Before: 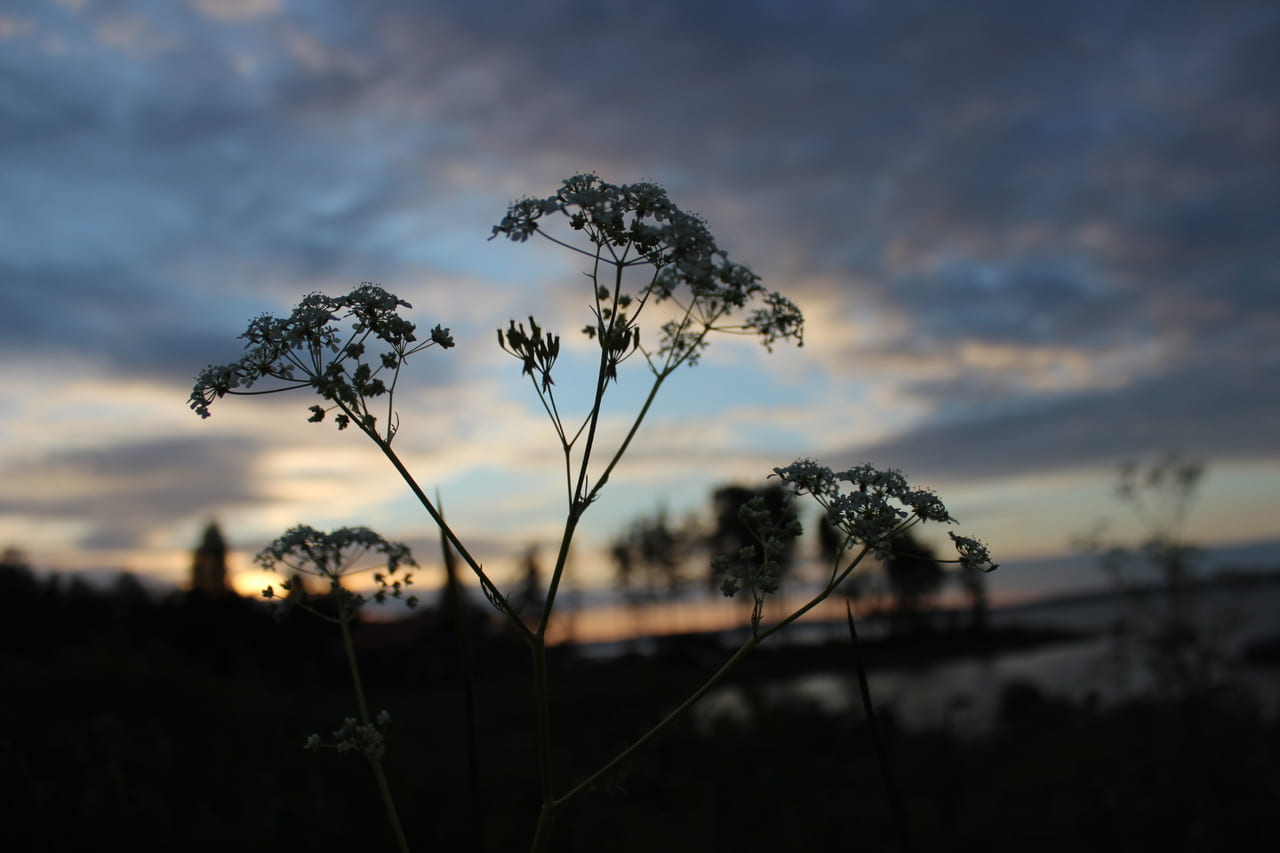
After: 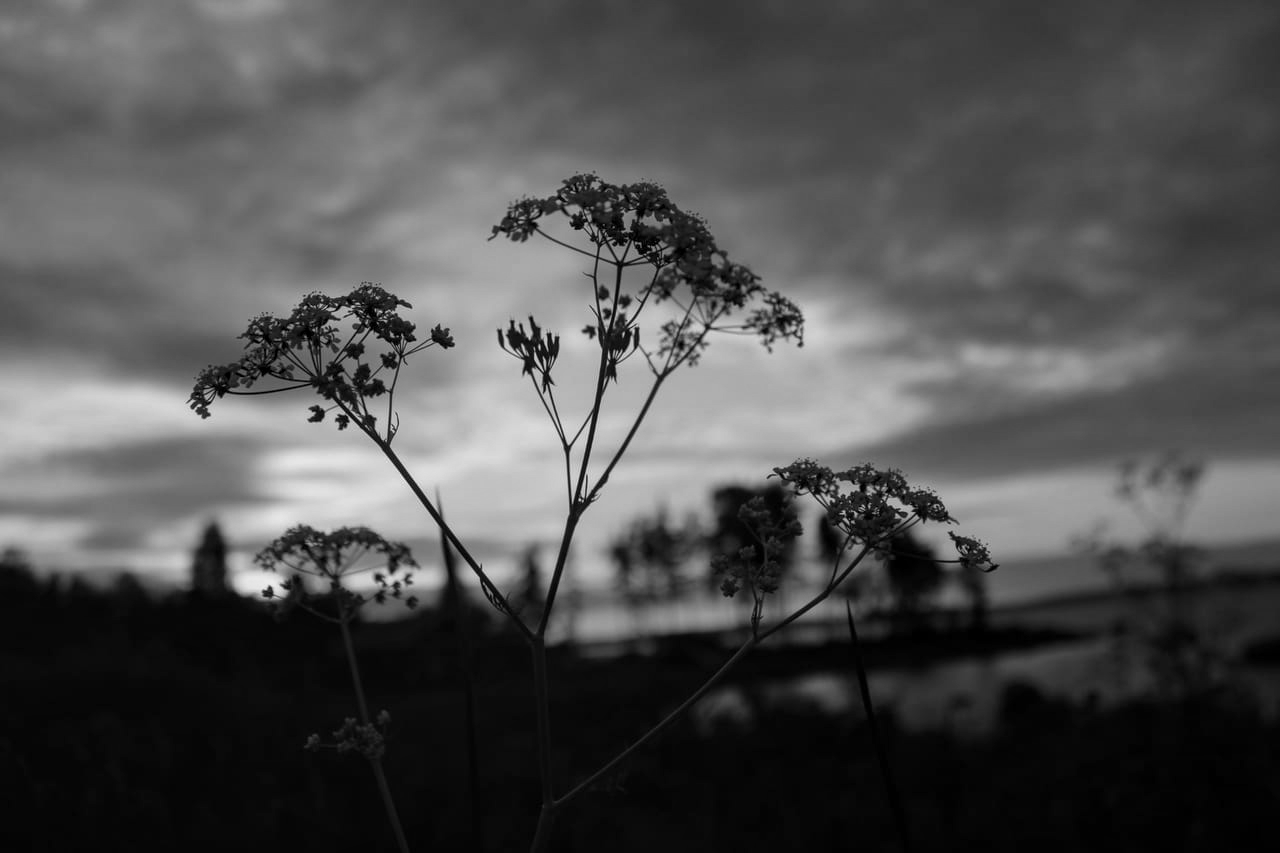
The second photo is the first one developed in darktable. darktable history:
local contrast: on, module defaults
tone equalizer: on, module defaults
white balance: emerald 1
monochrome: a -11.7, b 1.62, size 0.5, highlights 0.38
